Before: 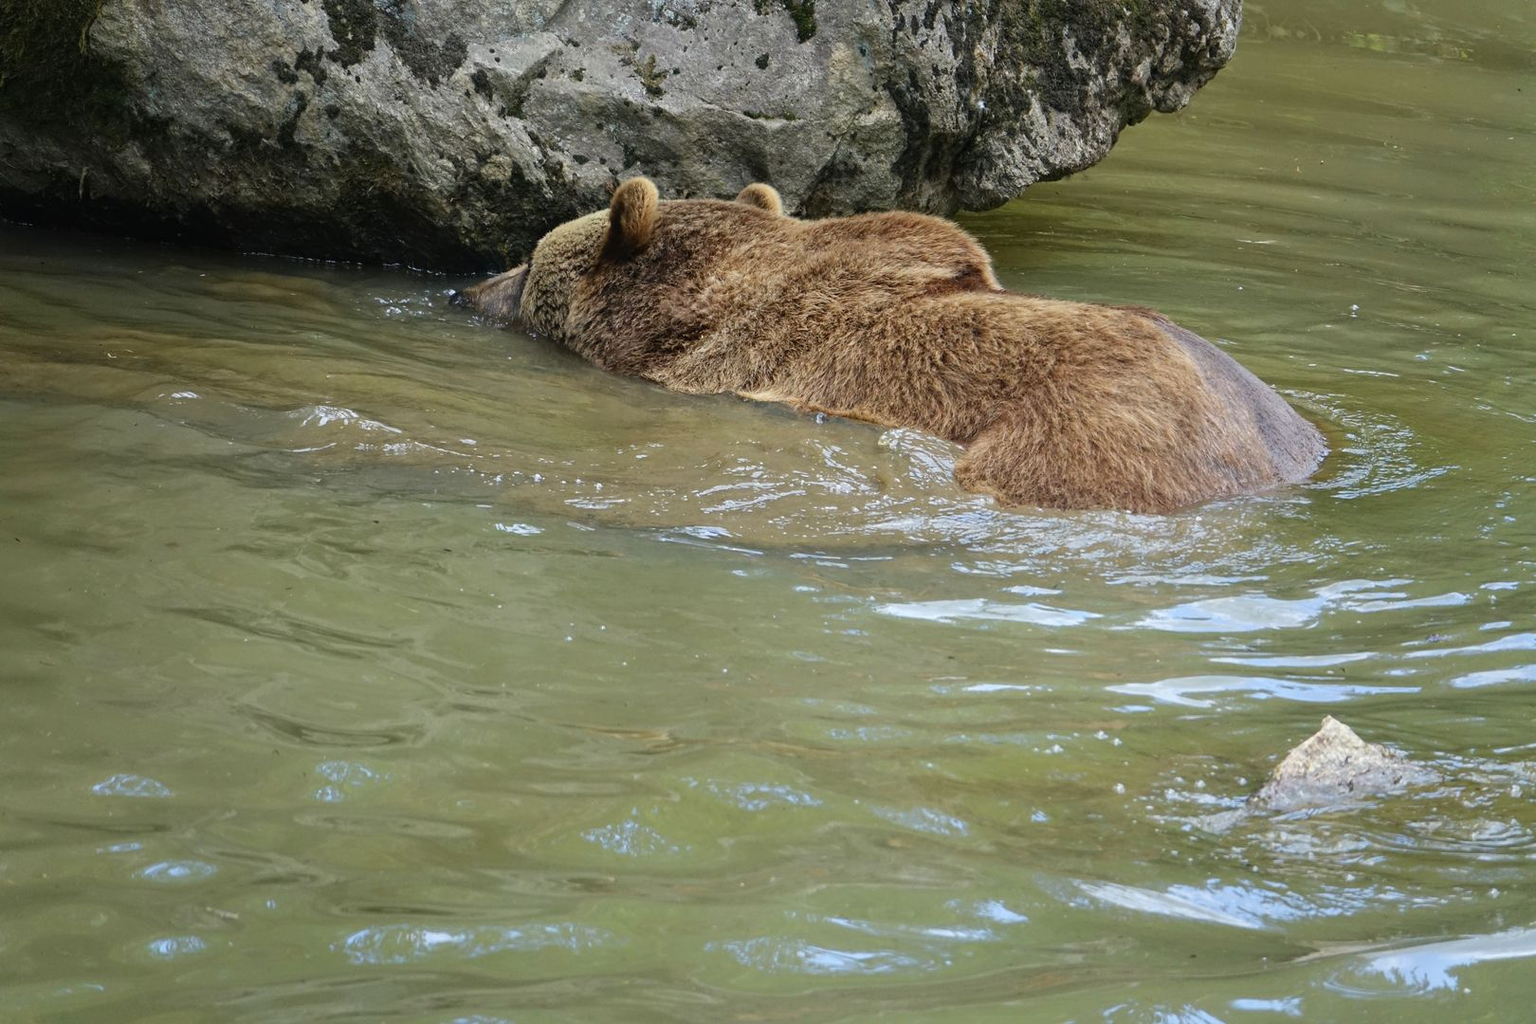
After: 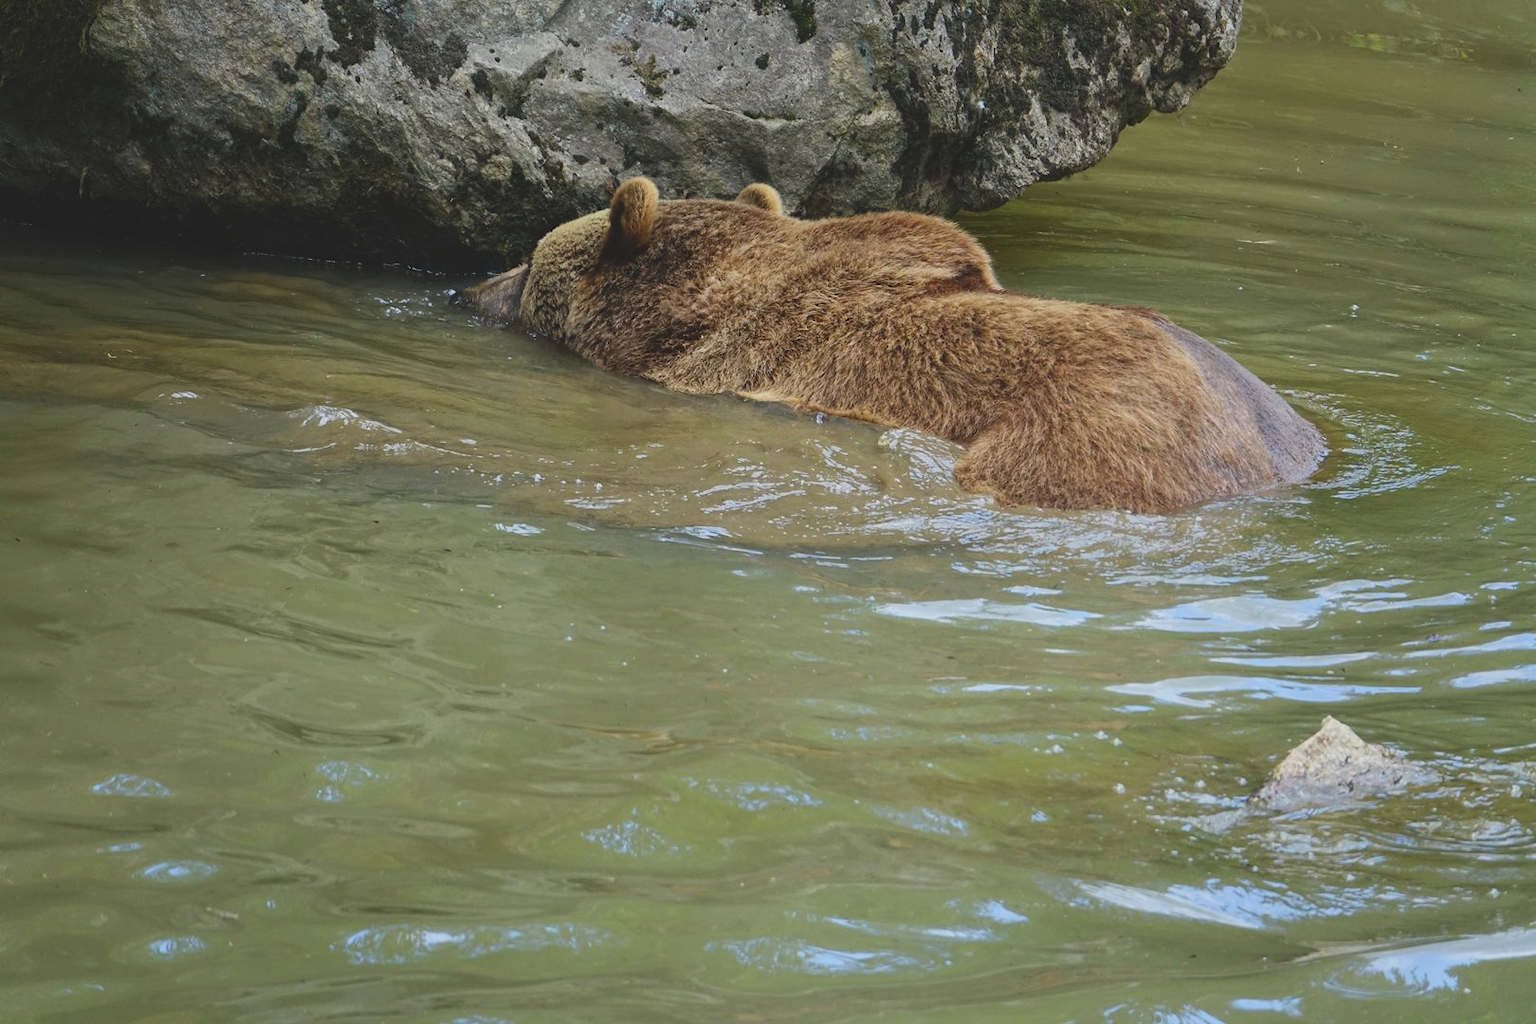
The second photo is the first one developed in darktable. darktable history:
exposure: black level correction -0.016, exposure -1.018 EV, compensate highlight preservation false
contrast brightness saturation: contrast 0.24, brightness 0.26, saturation 0.39
